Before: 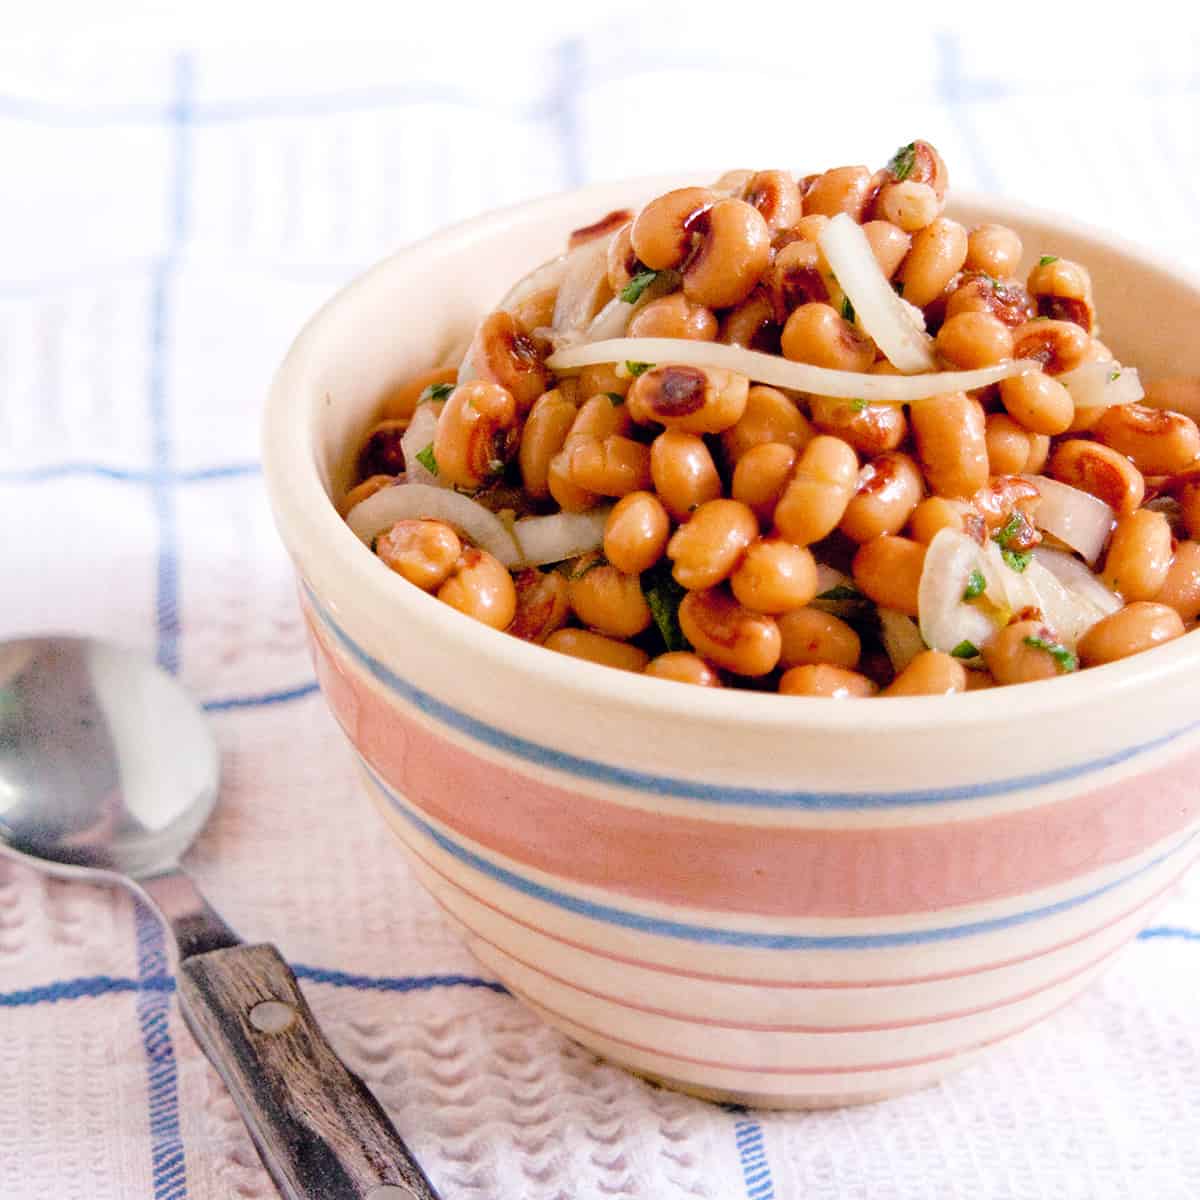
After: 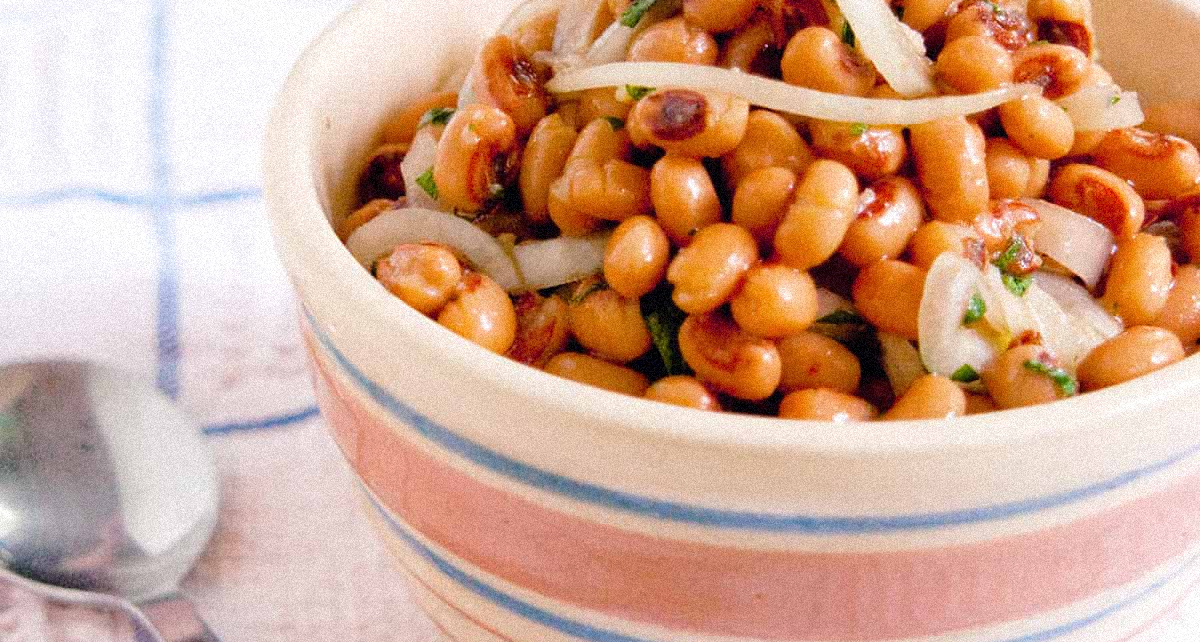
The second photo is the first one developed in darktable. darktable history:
crop and rotate: top 23.043%, bottom 23.437%
grain: strength 35%, mid-tones bias 0%
